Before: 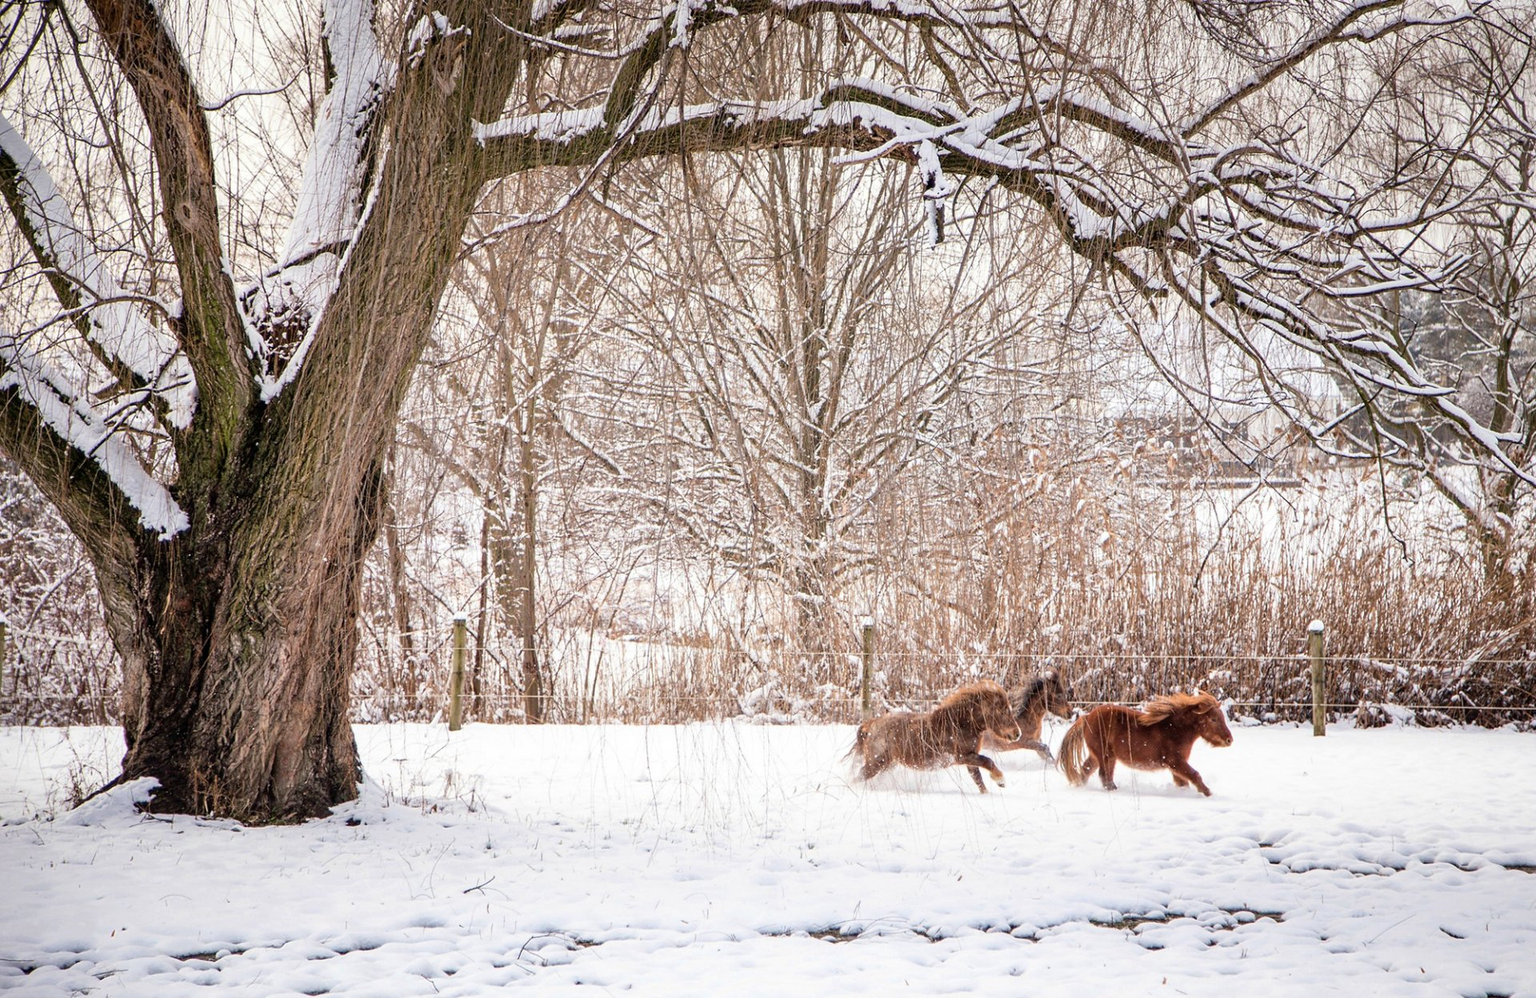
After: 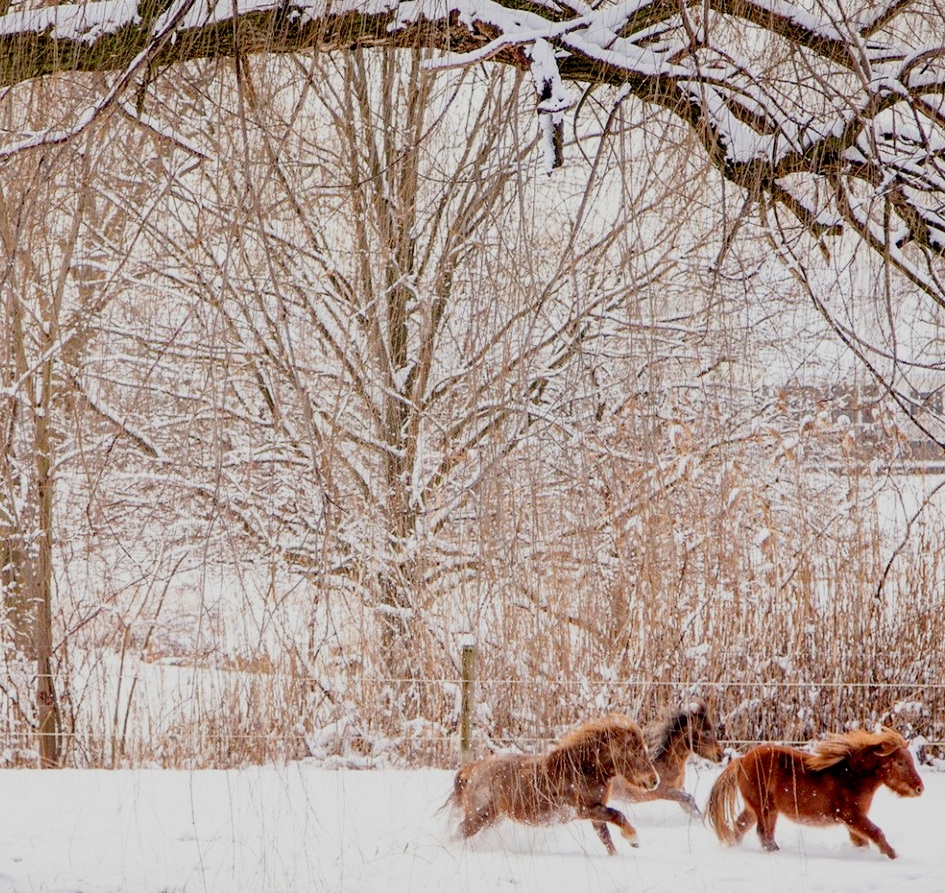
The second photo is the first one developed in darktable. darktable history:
crop: left 32.161%, top 10.974%, right 18.607%, bottom 17.394%
filmic rgb: black relative exposure -7.59 EV, white relative exposure 4.63 EV, target black luminance 0%, hardness 3.5, latitude 50.46%, contrast 1.025, highlights saturation mix 9.42%, shadows ↔ highlights balance -0.207%, preserve chrominance no, color science v5 (2021)
exposure: exposure -0.045 EV, compensate exposure bias true, compensate highlight preservation false
